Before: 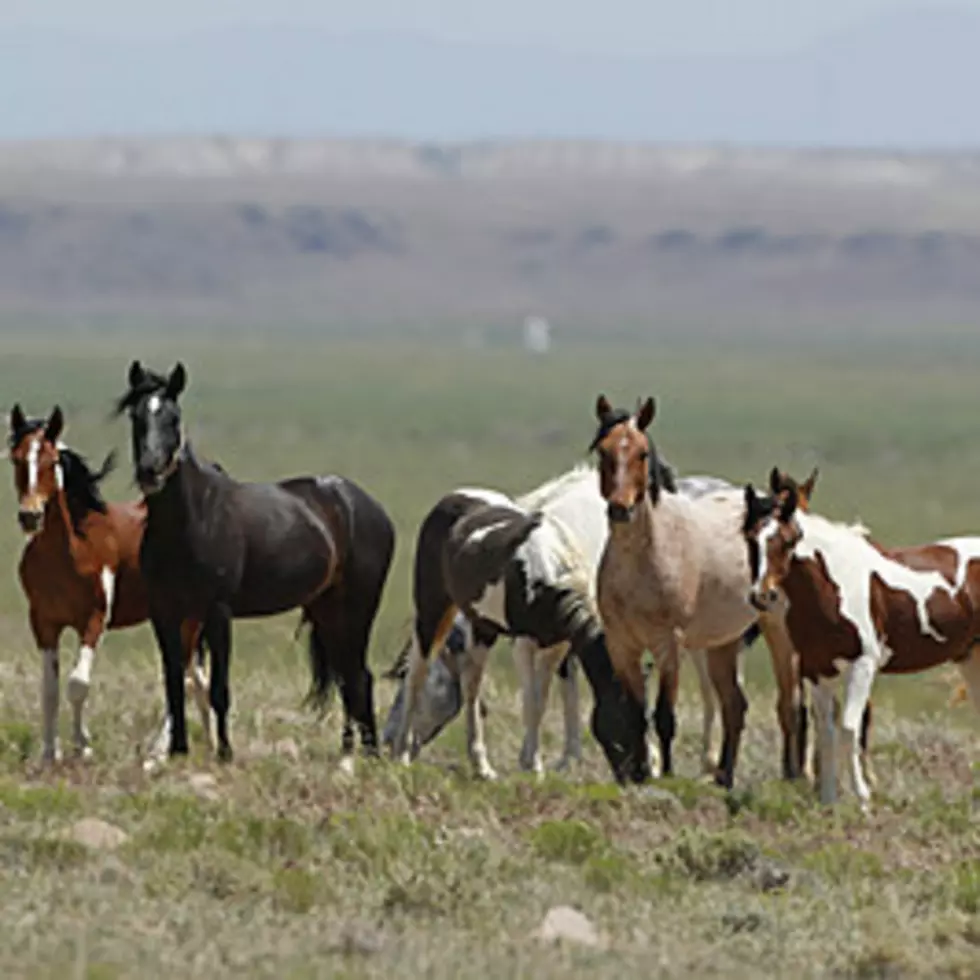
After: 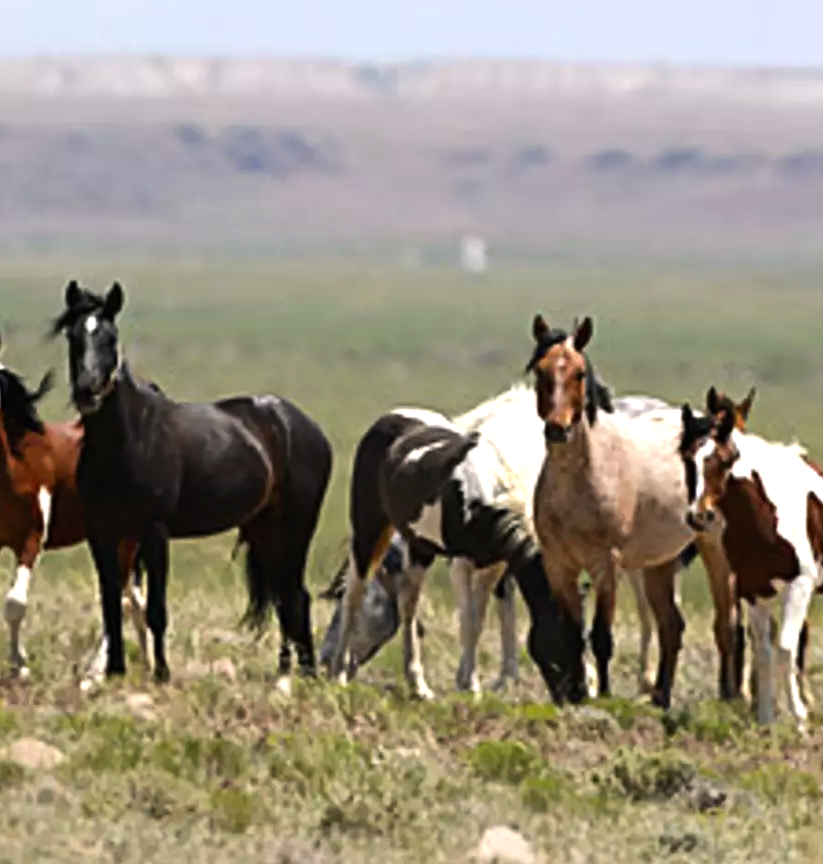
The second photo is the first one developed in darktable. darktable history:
rotate and perspective: automatic cropping off
crop: left 6.446%, top 8.188%, right 9.538%, bottom 3.548%
color correction: highlights a* 3.22, highlights b* 1.93, saturation 1.19
tone equalizer: -8 EV -0.75 EV, -7 EV -0.7 EV, -6 EV -0.6 EV, -5 EV -0.4 EV, -3 EV 0.4 EV, -2 EV 0.6 EV, -1 EV 0.7 EV, +0 EV 0.75 EV, edges refinement/feathering 500, mask exposure compensation -1.57 EV, preserve details no
